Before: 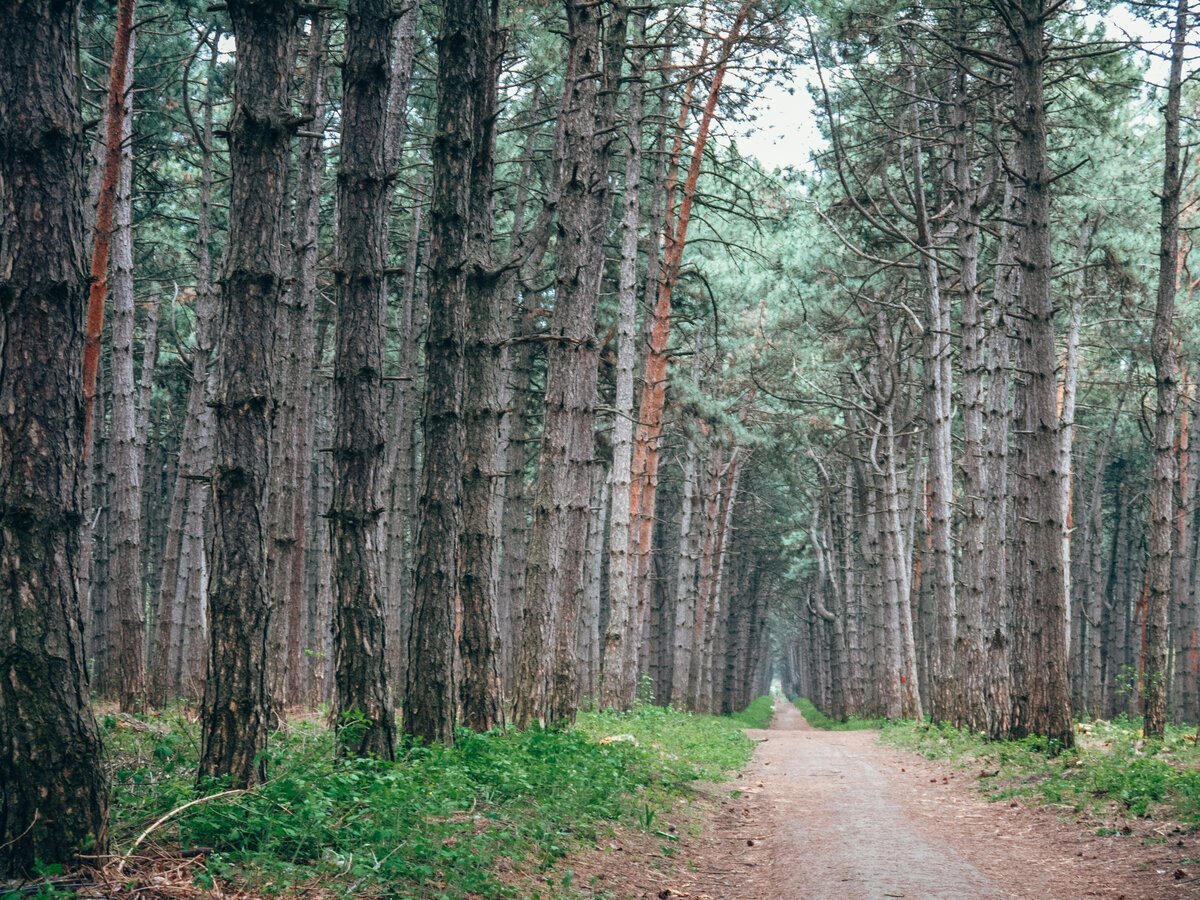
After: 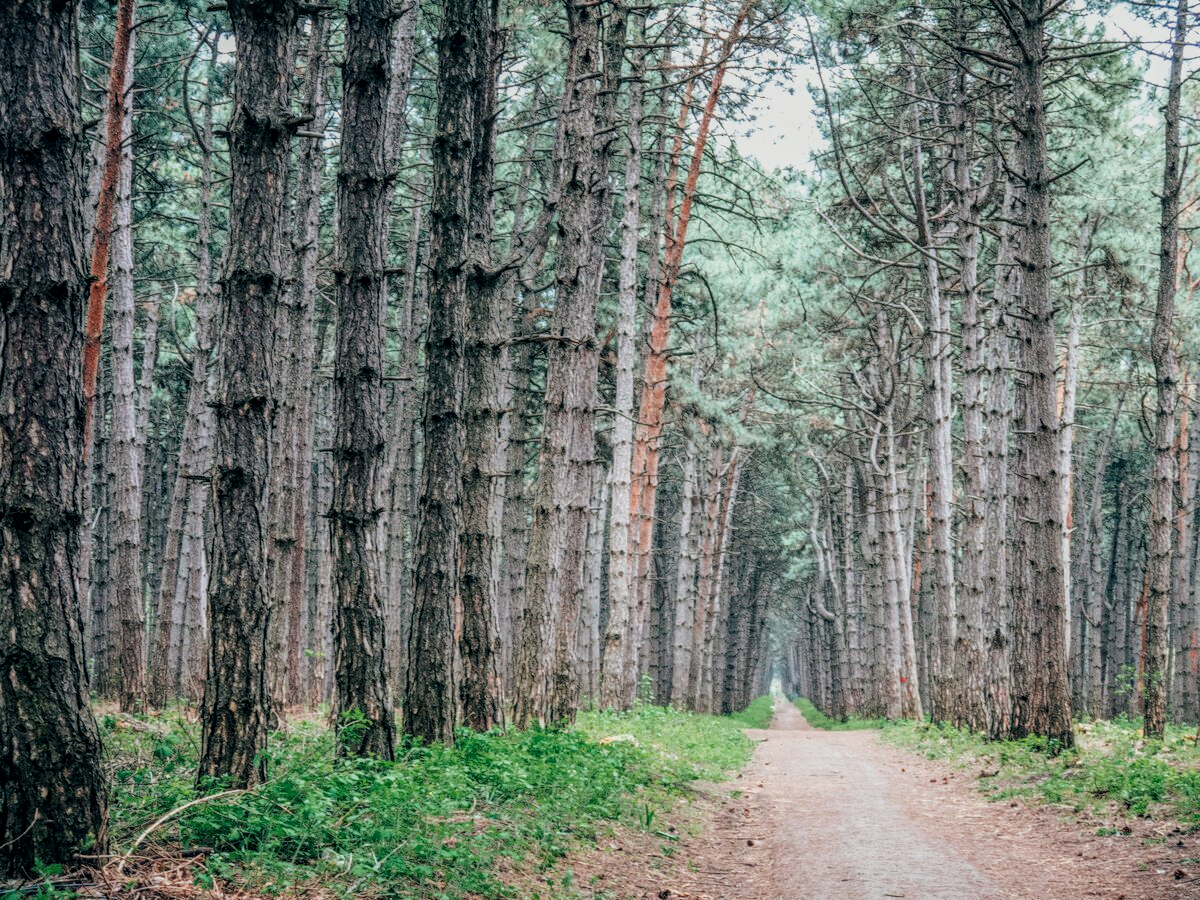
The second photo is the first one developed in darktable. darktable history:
exposure: black level correction 0, exposure 0.5 EV, compensate highlight preservation false
filmic rgb: black relative exposure -7.65 EV, white relative exposure 4.56 EV, hardness 3.61
local contrast: highlights 0%, shadows 0%, detail 133%
